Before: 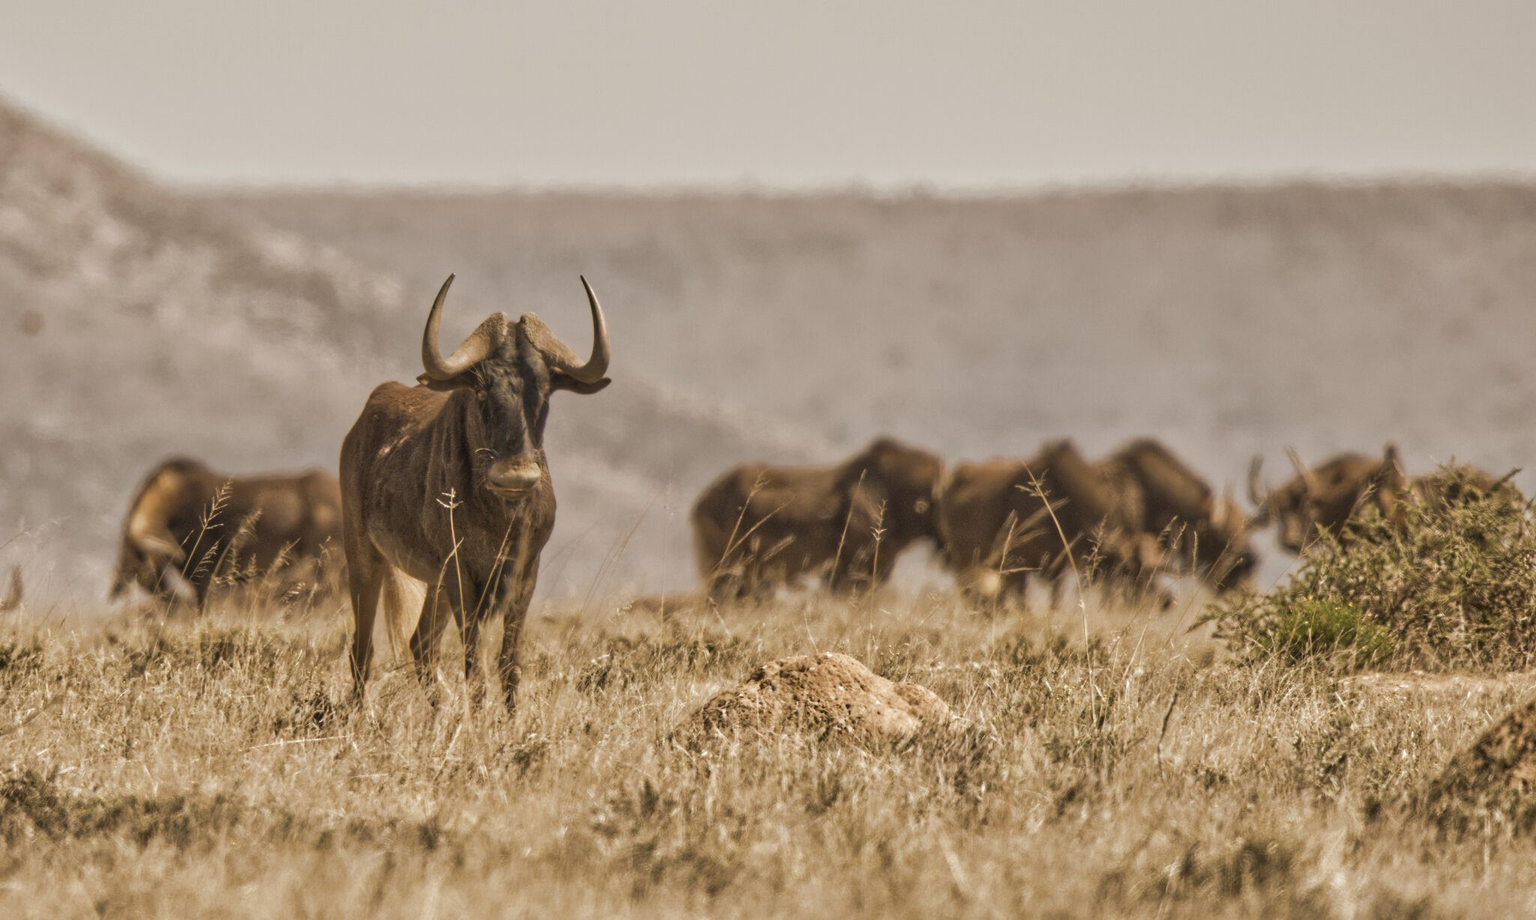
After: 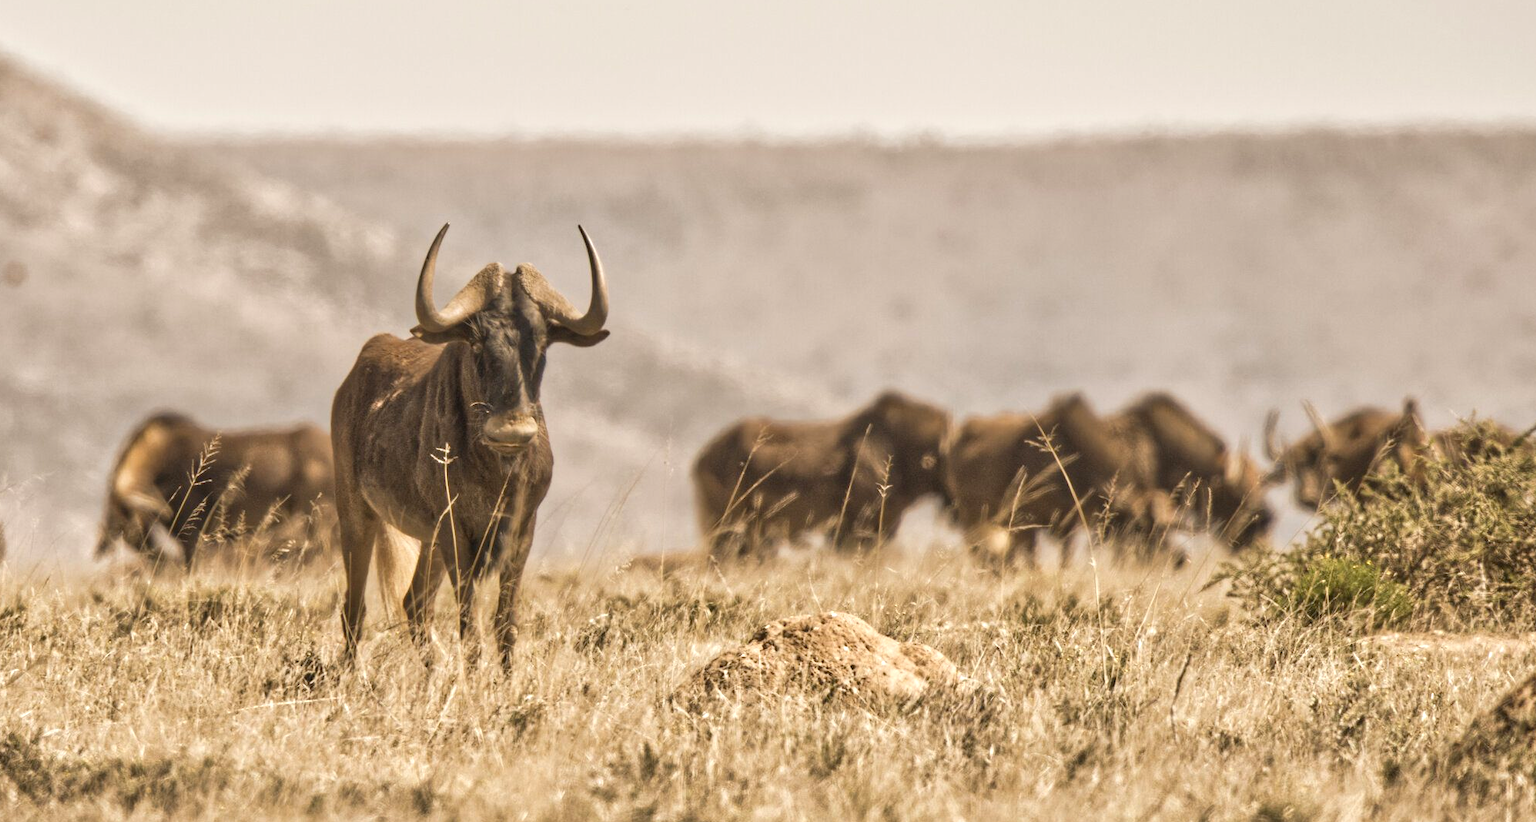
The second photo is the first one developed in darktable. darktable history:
contrast brightness saturation: contrast 0.098, brightness 0.012, saturation 0.016
crop: left 1.154%, top 6.153%, right 1.432%, bottom 6.694%
exposure: black level correction 0.001, exposure 0.499 EV, compensate exposure bias true, compensate highlight preservation false
